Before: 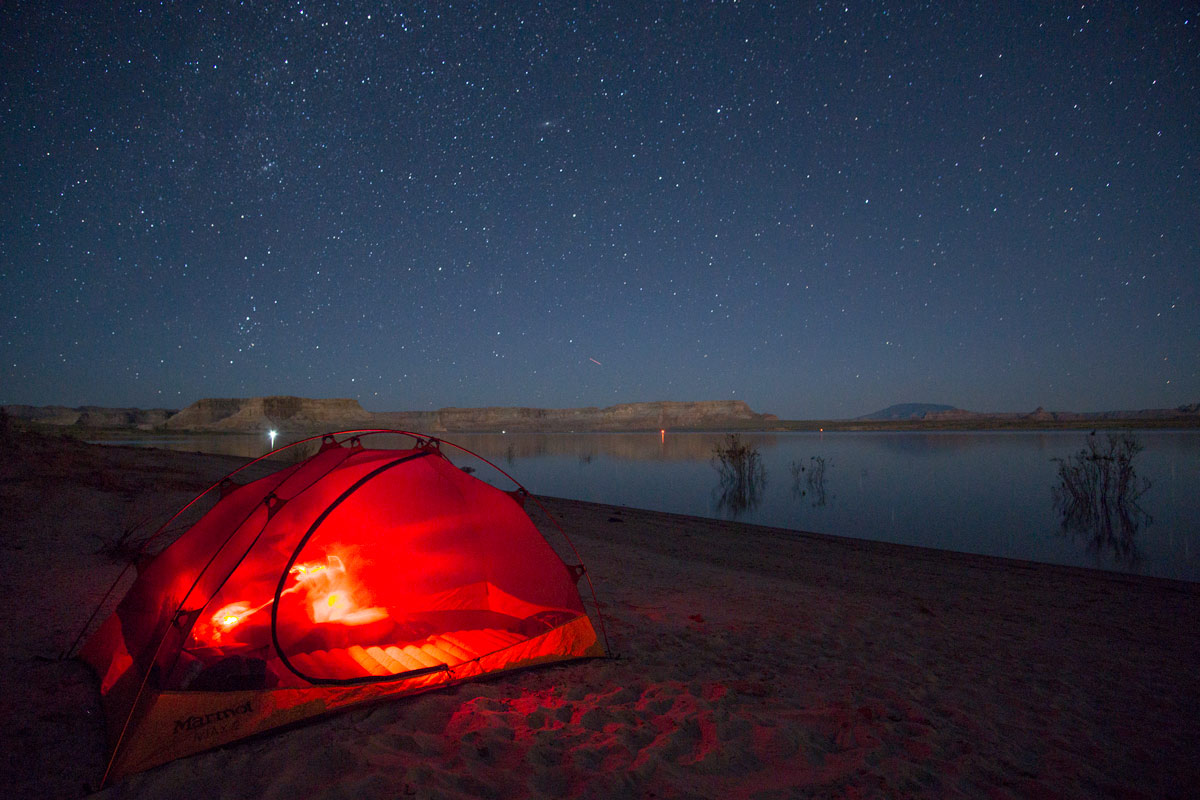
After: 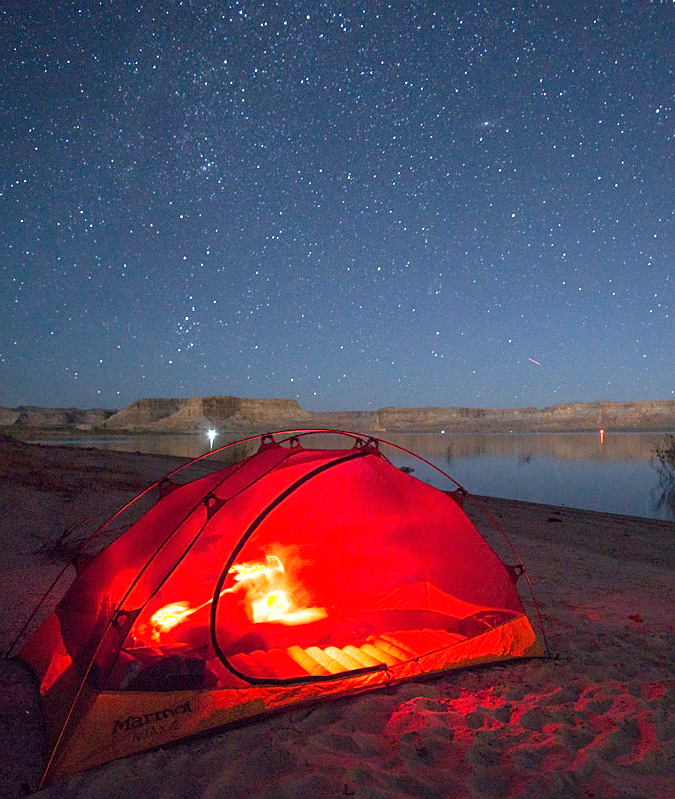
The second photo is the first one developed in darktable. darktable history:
crop: left 5.114%, right 38.589%
exposure: black level correction 0, exposure 1.1 EV, compensate highlight preservation false
sharpen: radius 1.559, amount 0.373, threshold 1.271
